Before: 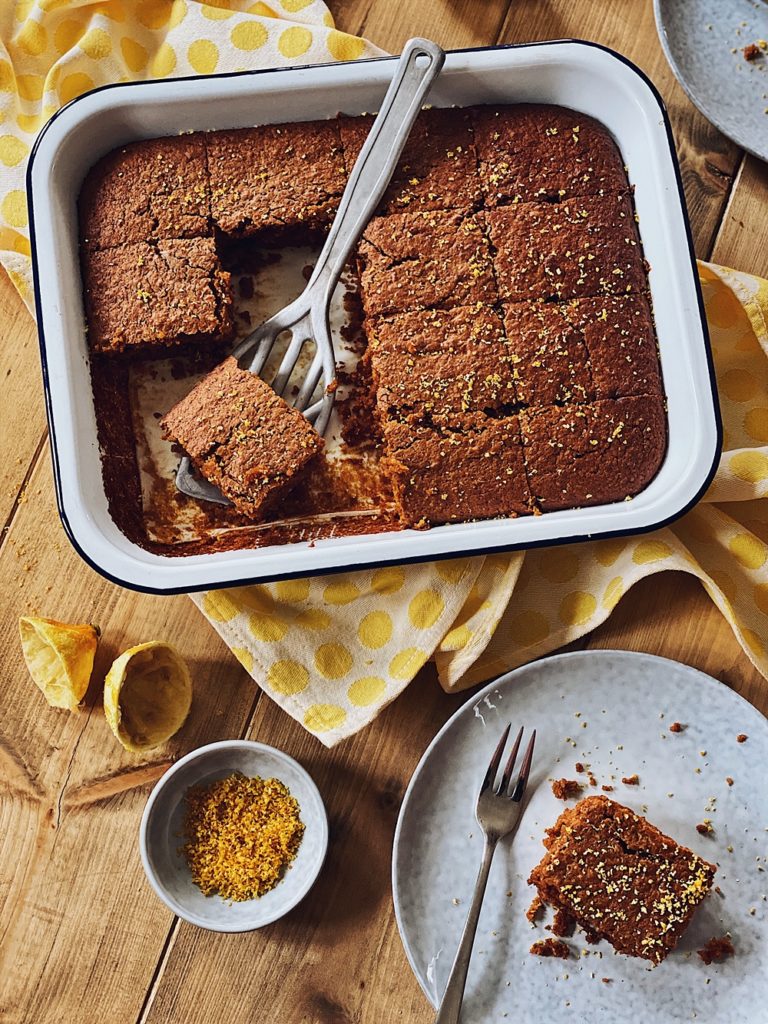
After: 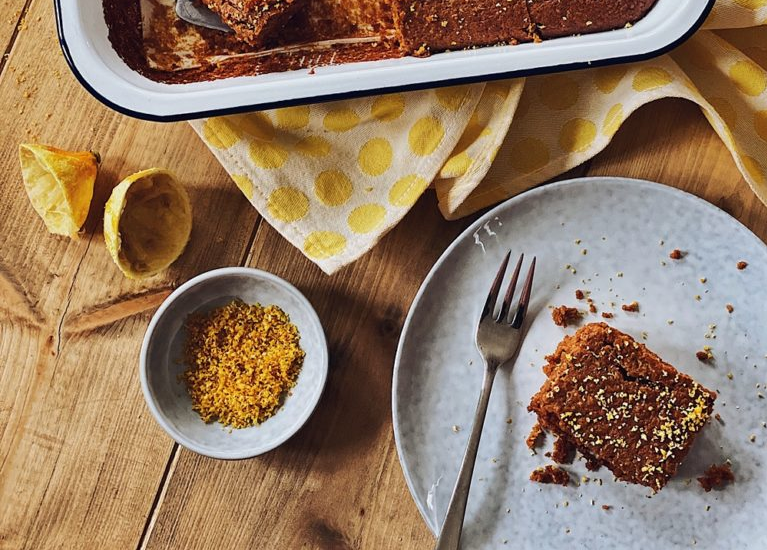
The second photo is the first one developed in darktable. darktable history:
crop and rotate: top 46.237%
shadows and highlights: shadows 10, white point adjustment 1, highlights -40
